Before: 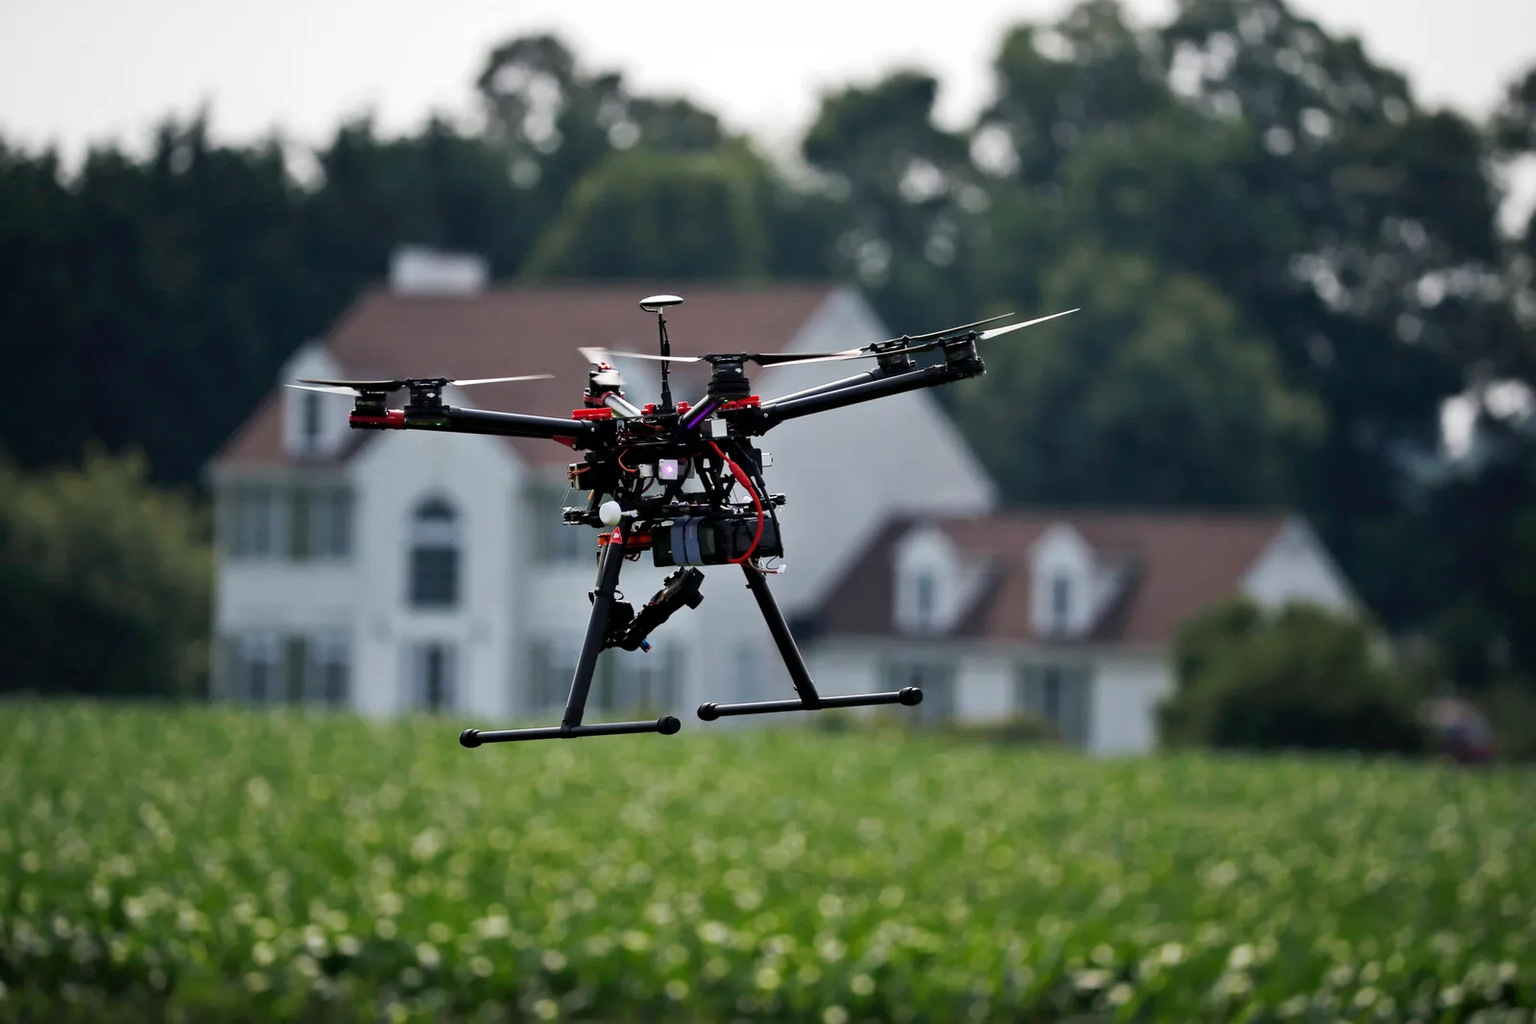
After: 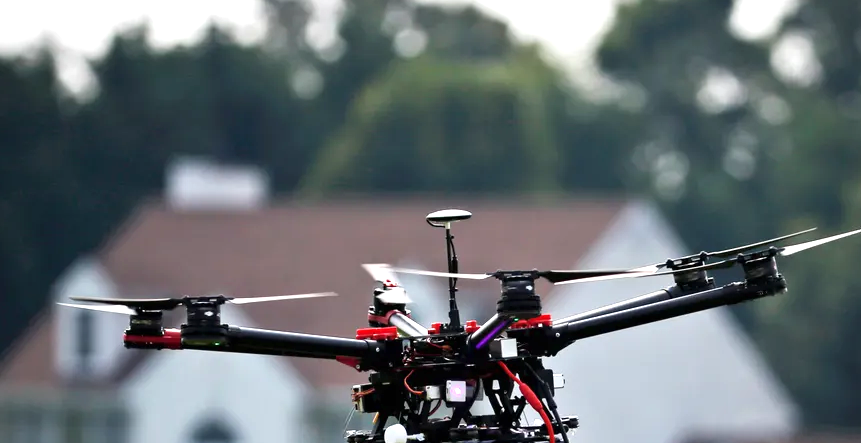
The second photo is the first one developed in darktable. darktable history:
vignetting: fall-off radius 60.91%, brightness -0.426, saturation -0.196, unbound false
crop: left 15.045%, top 9.277%, right 31.111%, bottom 49.166%
tone equalizer: mask exposure compensation -0.508 EV
exposure: black level correction 0, exposure 0.703 EV, compensate exposure bias true, compensate highlight preservation false
